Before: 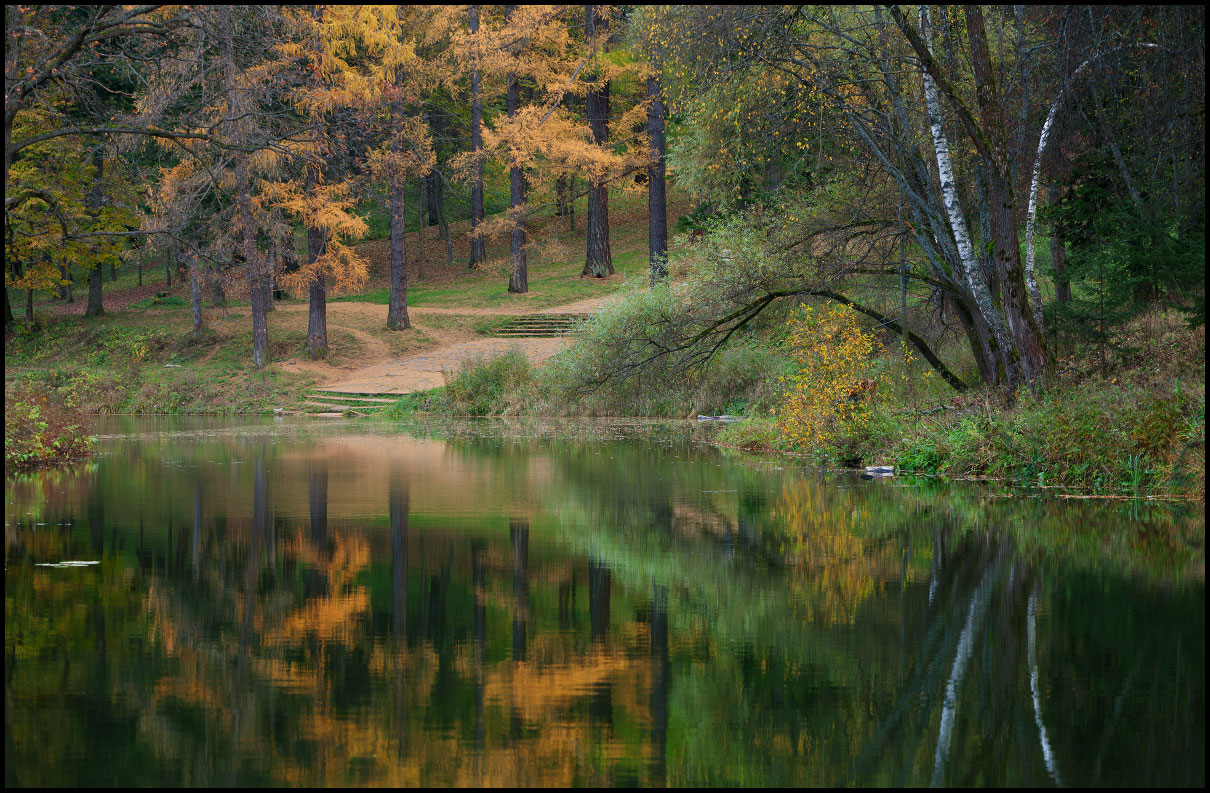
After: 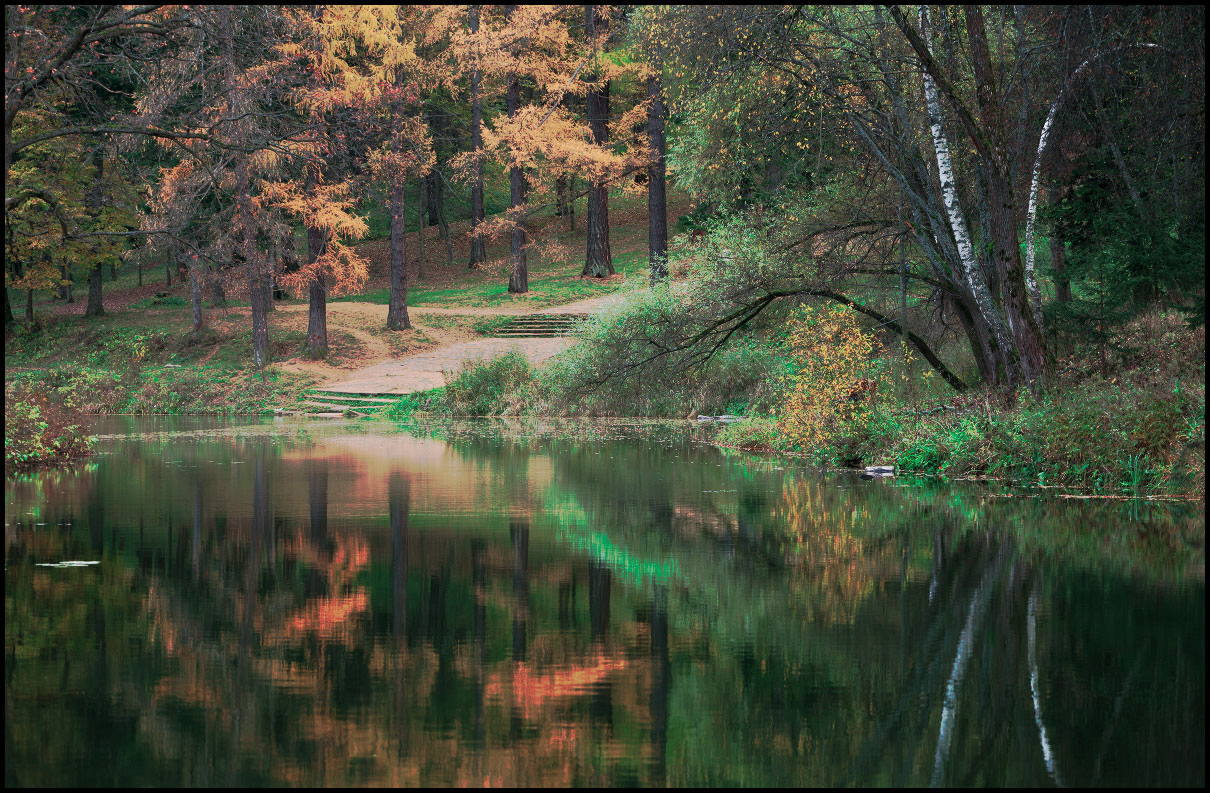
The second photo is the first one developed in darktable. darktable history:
tone curve: curves: ch0 [(0, 0) (0.003, 0.003) (0.011, 0.011) (0.025, 0.024) (0.044, 0.043) (0.069, 0.067) (0.1, 0.096) (0.136, 0.131) (0.177, 0.171) (0.224, 0.217) (0.277, 0.267) (0.335, 0.324) (0.399, 0.385) (0.468, 0.452) (0.543, 0.632) (0.623, 0.697) (0.709, 0.766) (0.801, 0.839) (0.898, 0.917) (1, 1)], preserve colors none
color contrast: blue-yellow contrast 0.62
